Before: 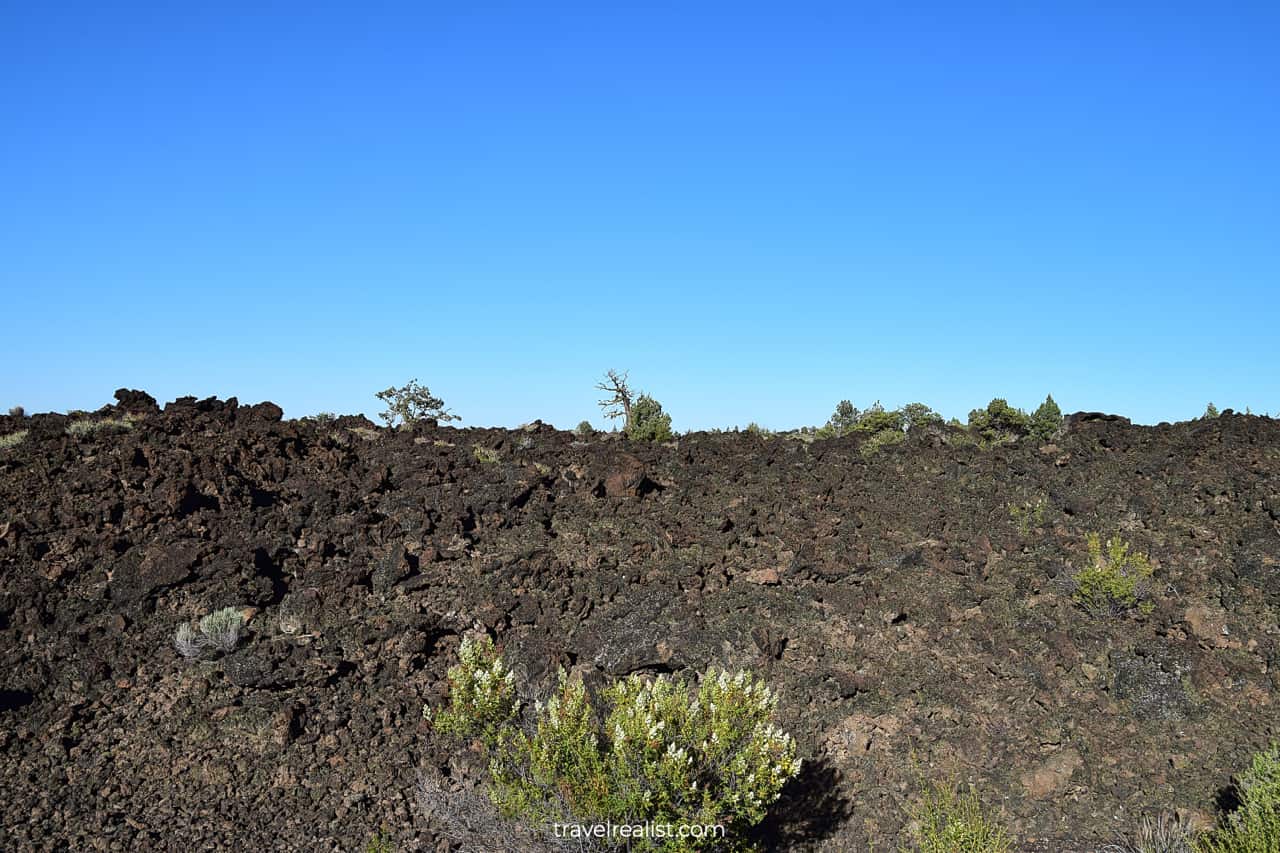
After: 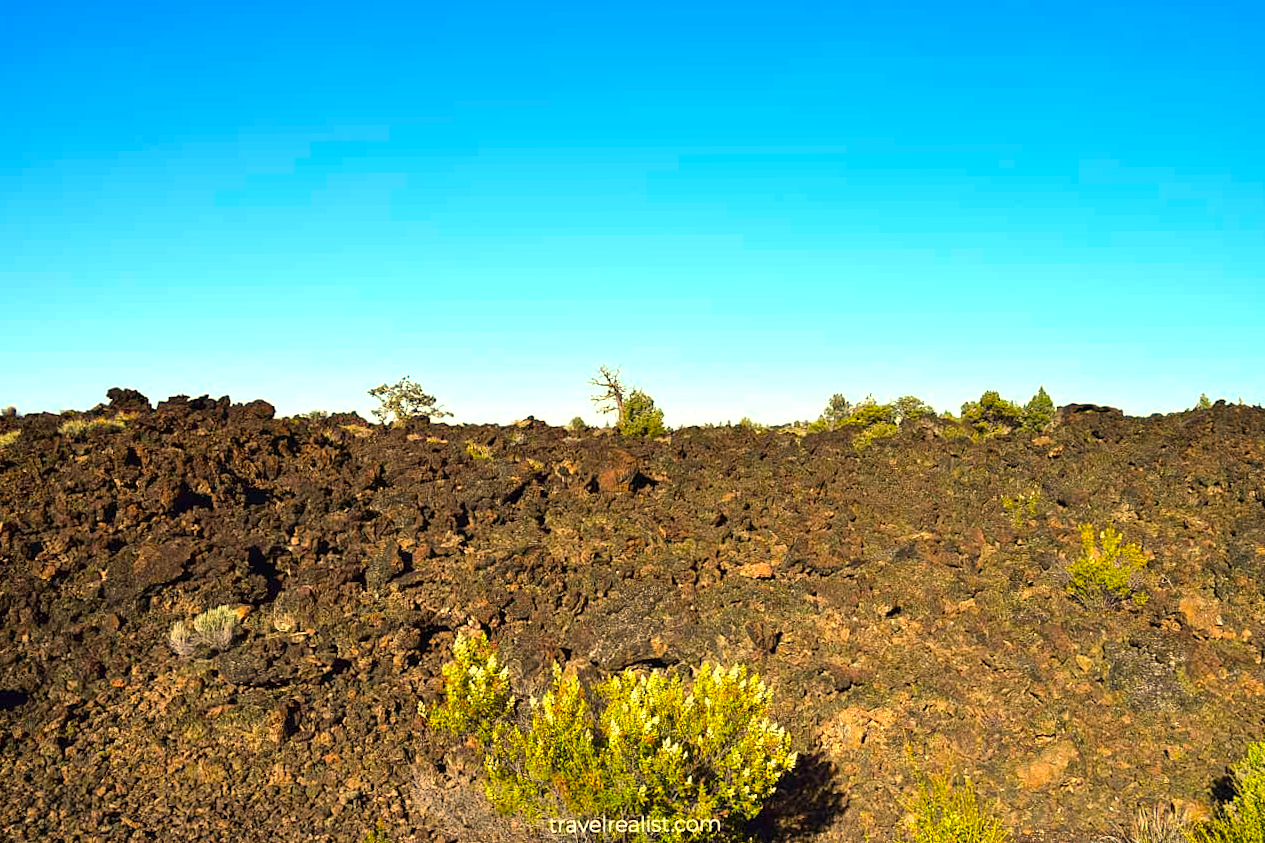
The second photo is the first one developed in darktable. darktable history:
color balance rgb: perceptual saturation grading › global saturation 30%, global vibrance 30%
exposure: exposure 0.781 EV, compensate highlight preservation false
rotate and perspective: rotation -0.45°, automatic cropping original format, crop left 0.008, crop right 0.992, crop top 0.012, crop bottom 0.988
white balance: red 1.138, green 0.996, blue 0.812
